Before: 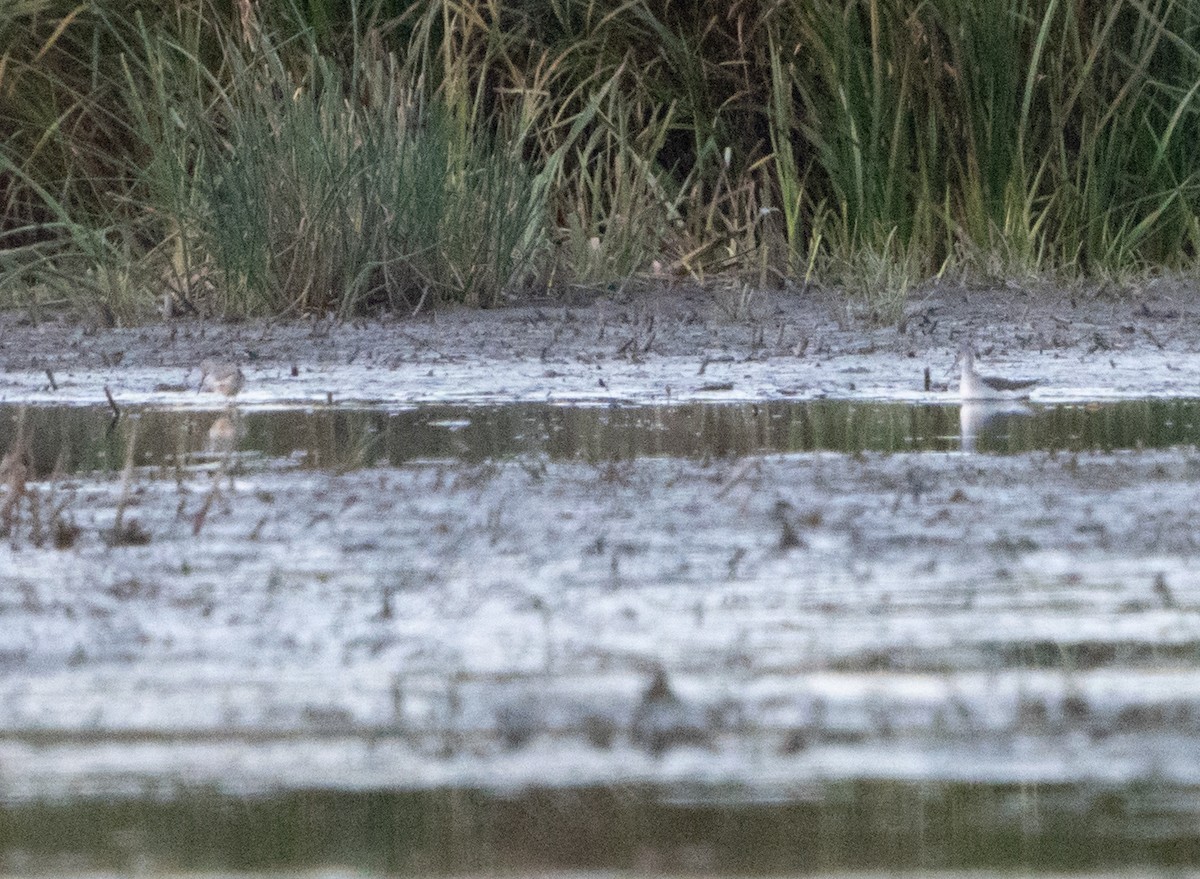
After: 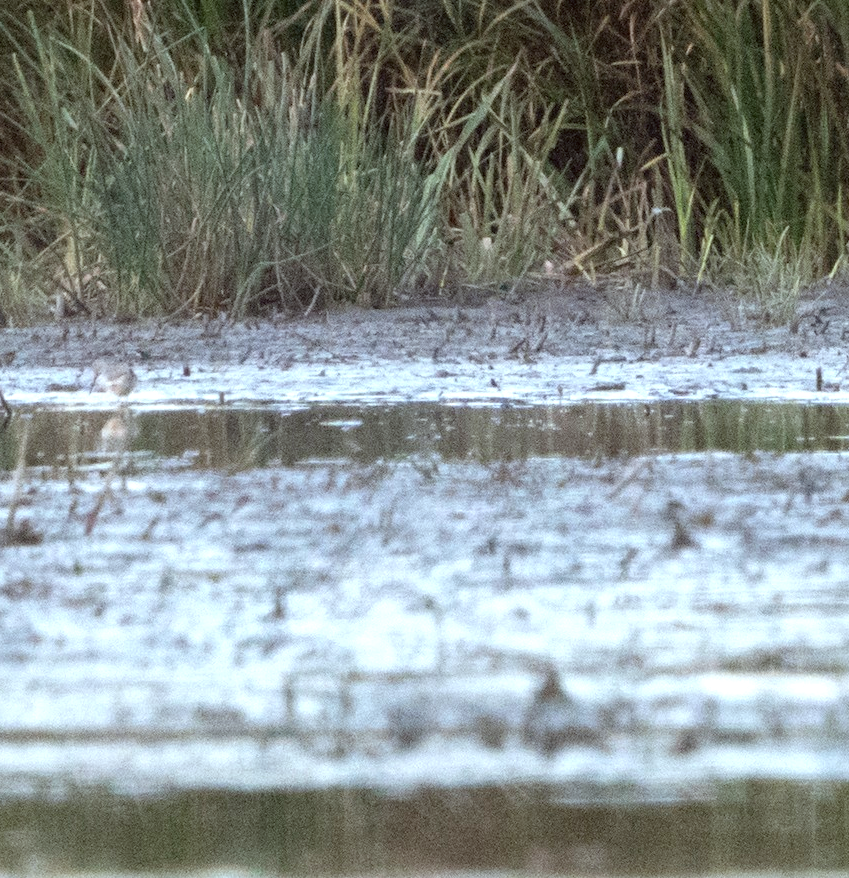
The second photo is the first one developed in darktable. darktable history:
crop and rotate: left 9.061%, right 20.142%
color correction: highlights a* -4.98, highlights b* -3.76, shadows a* 3.83, shadows b* 4.08
exposure: black level correction 0, exposure 0.5 EV, compensate highlight preservation false
